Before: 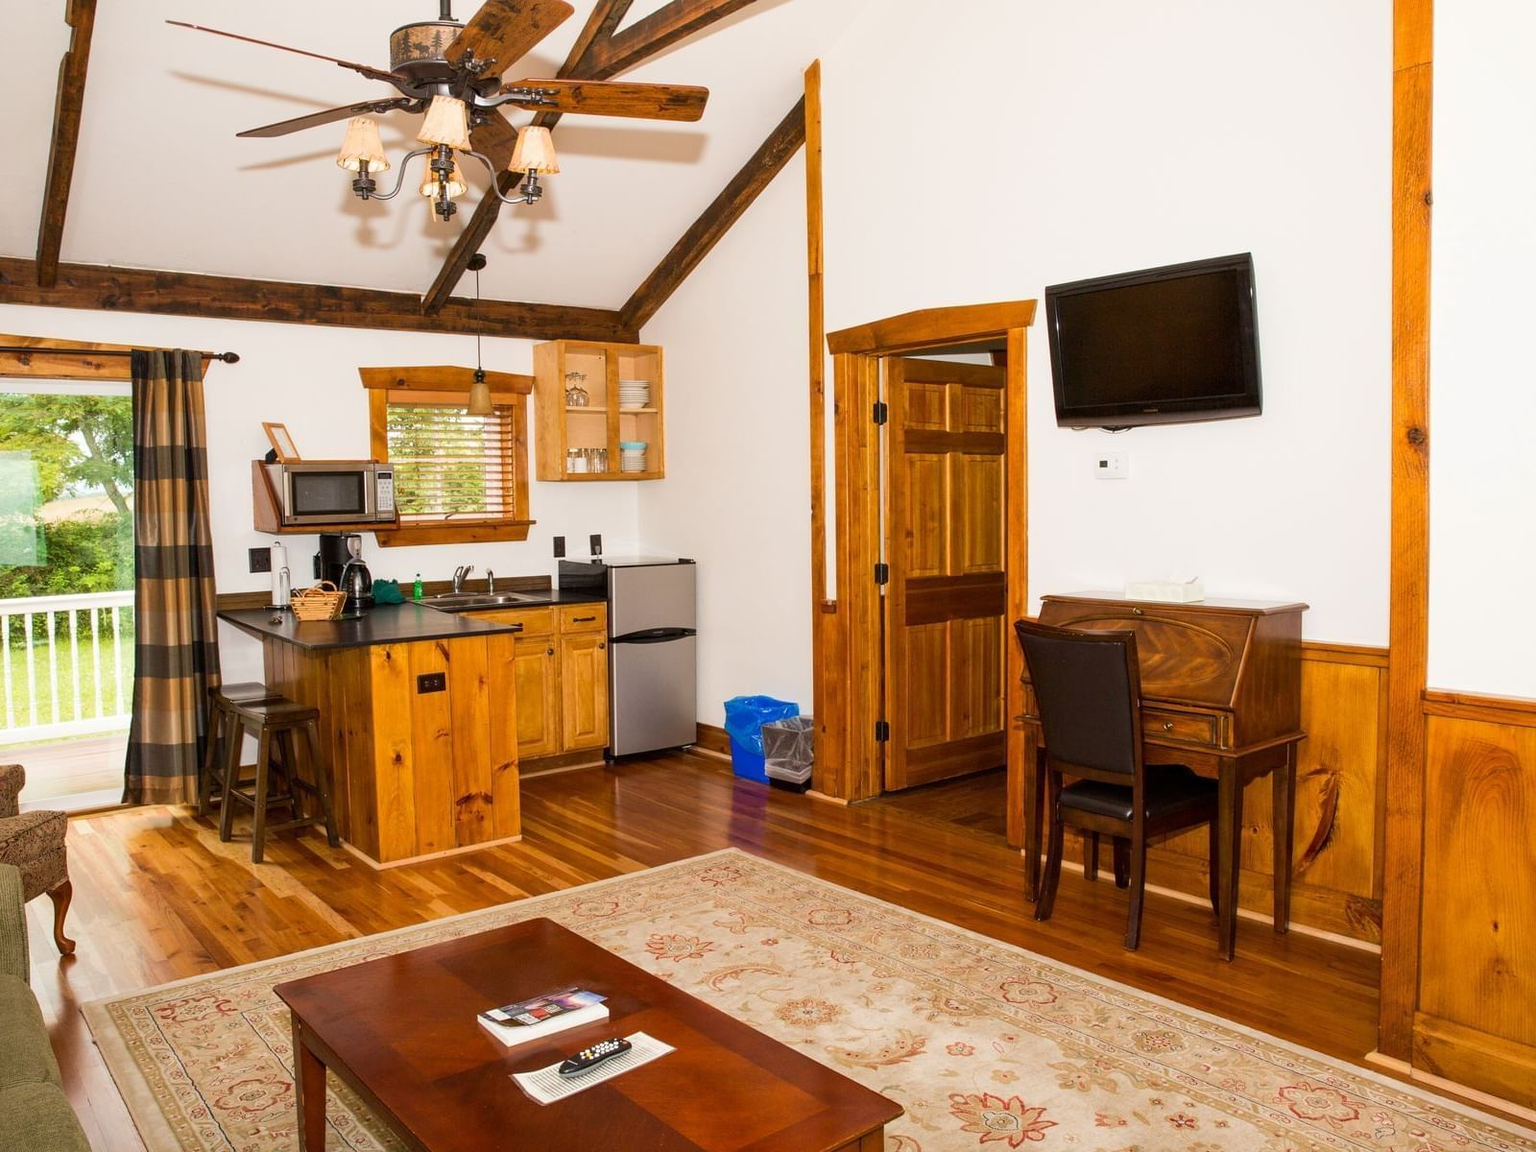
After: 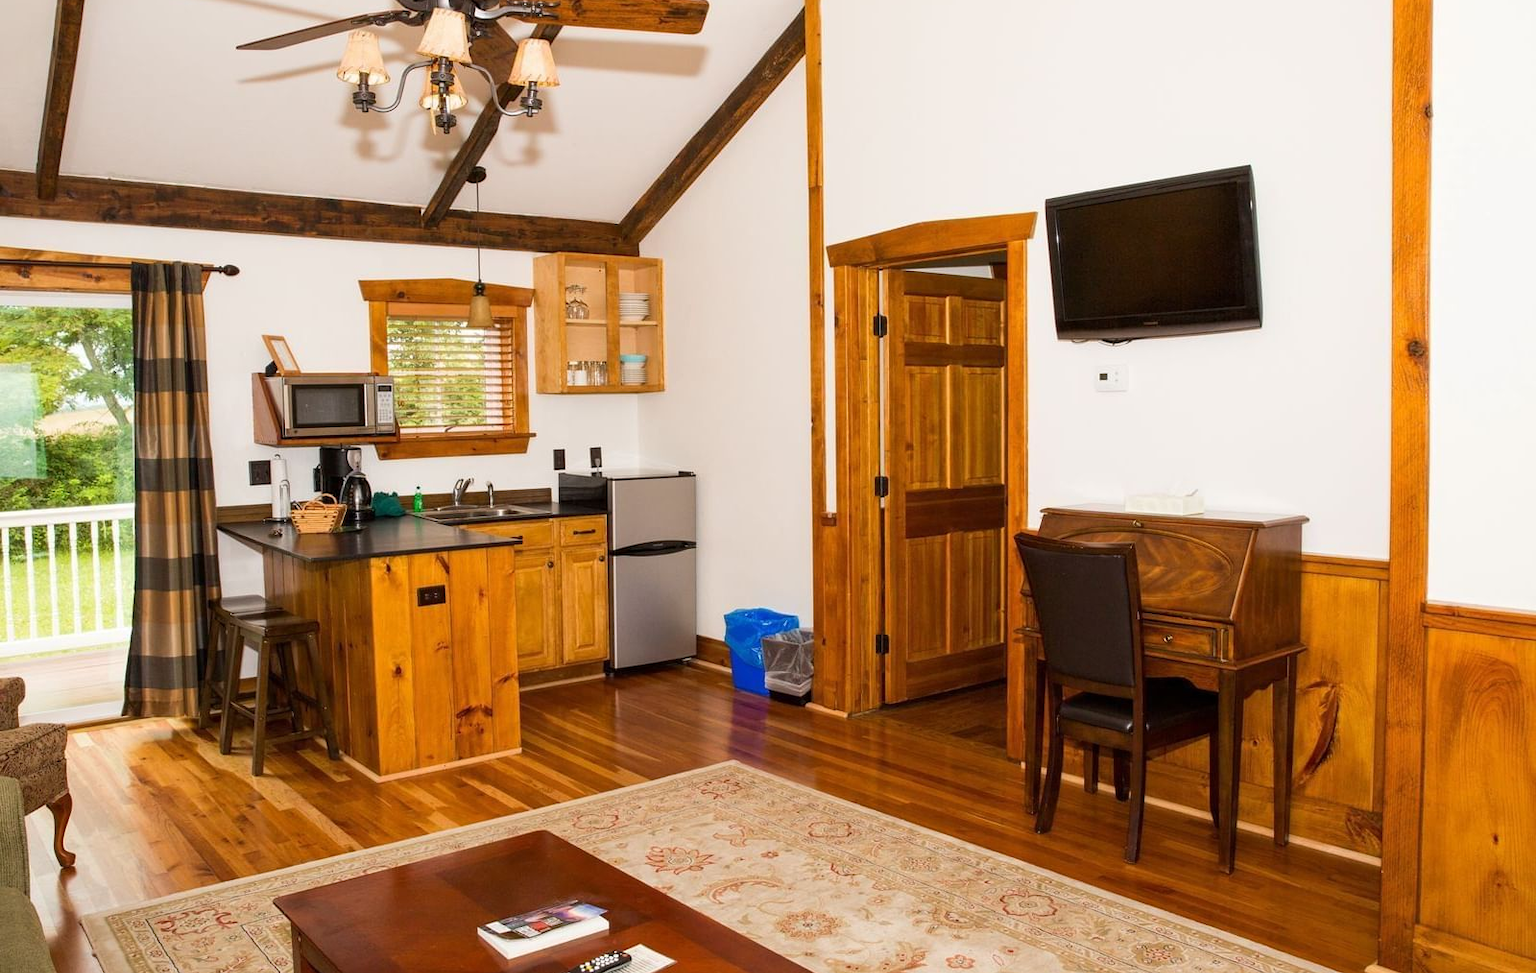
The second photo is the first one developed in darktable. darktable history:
crop: top 7.606%, bottom 7.88%
